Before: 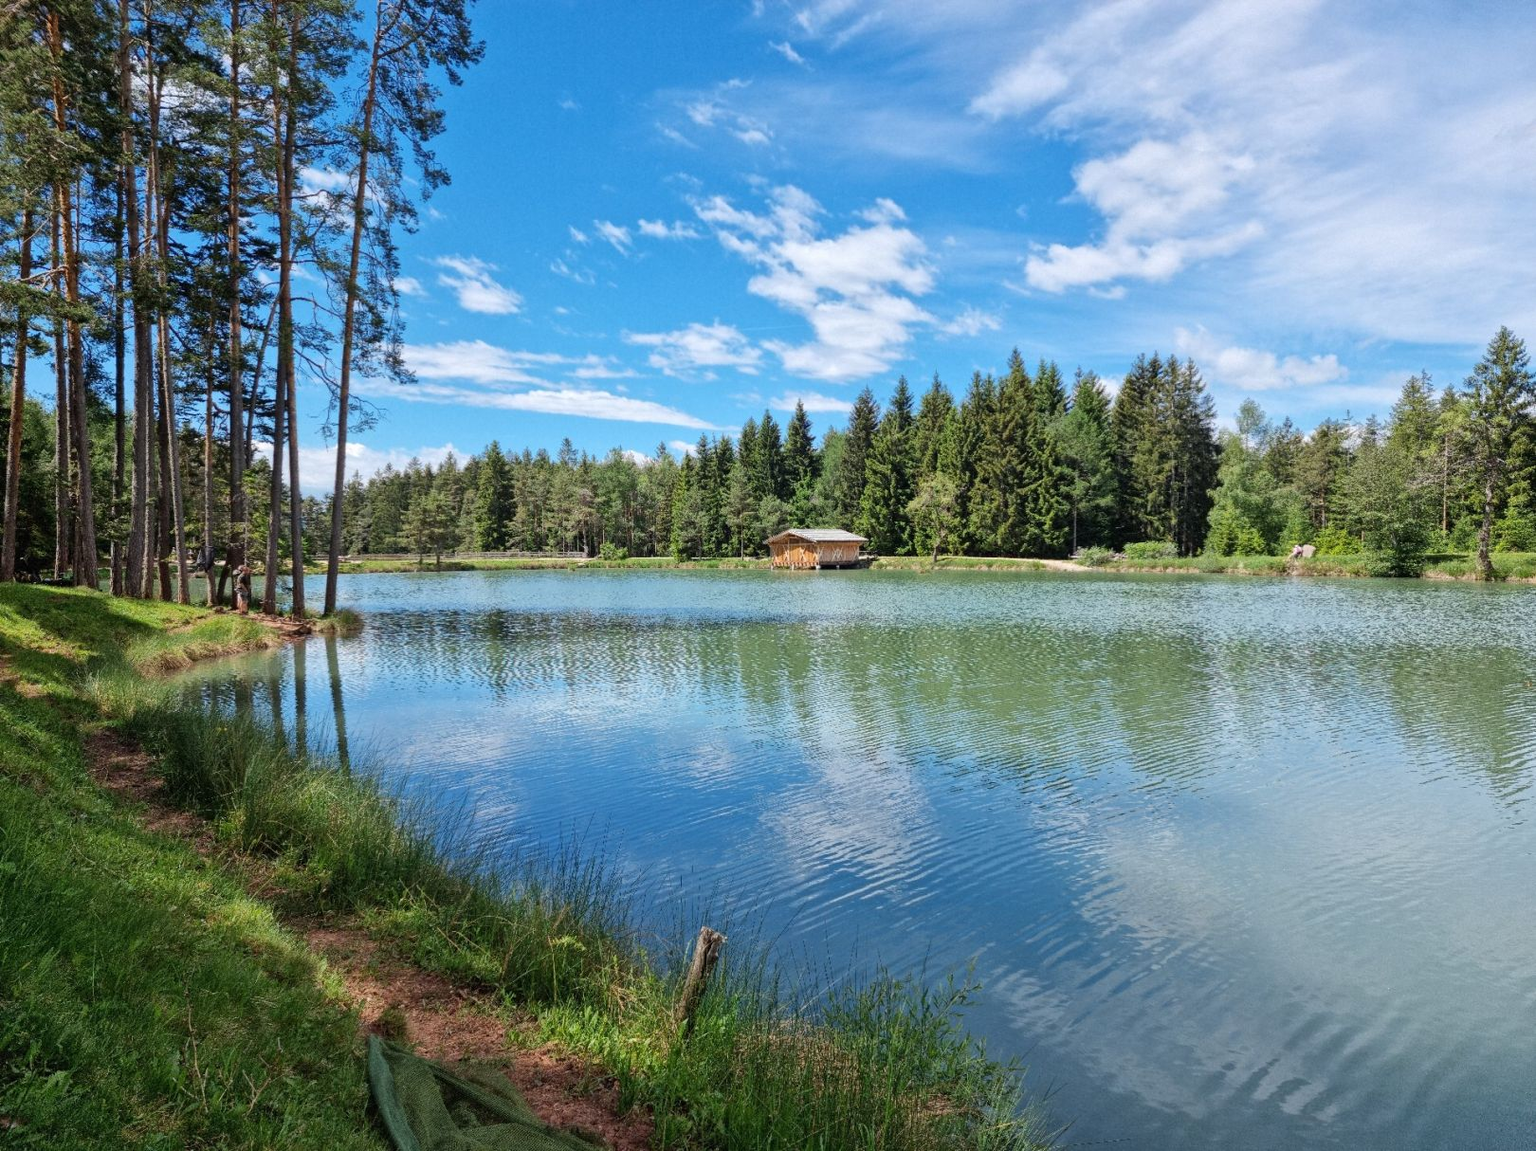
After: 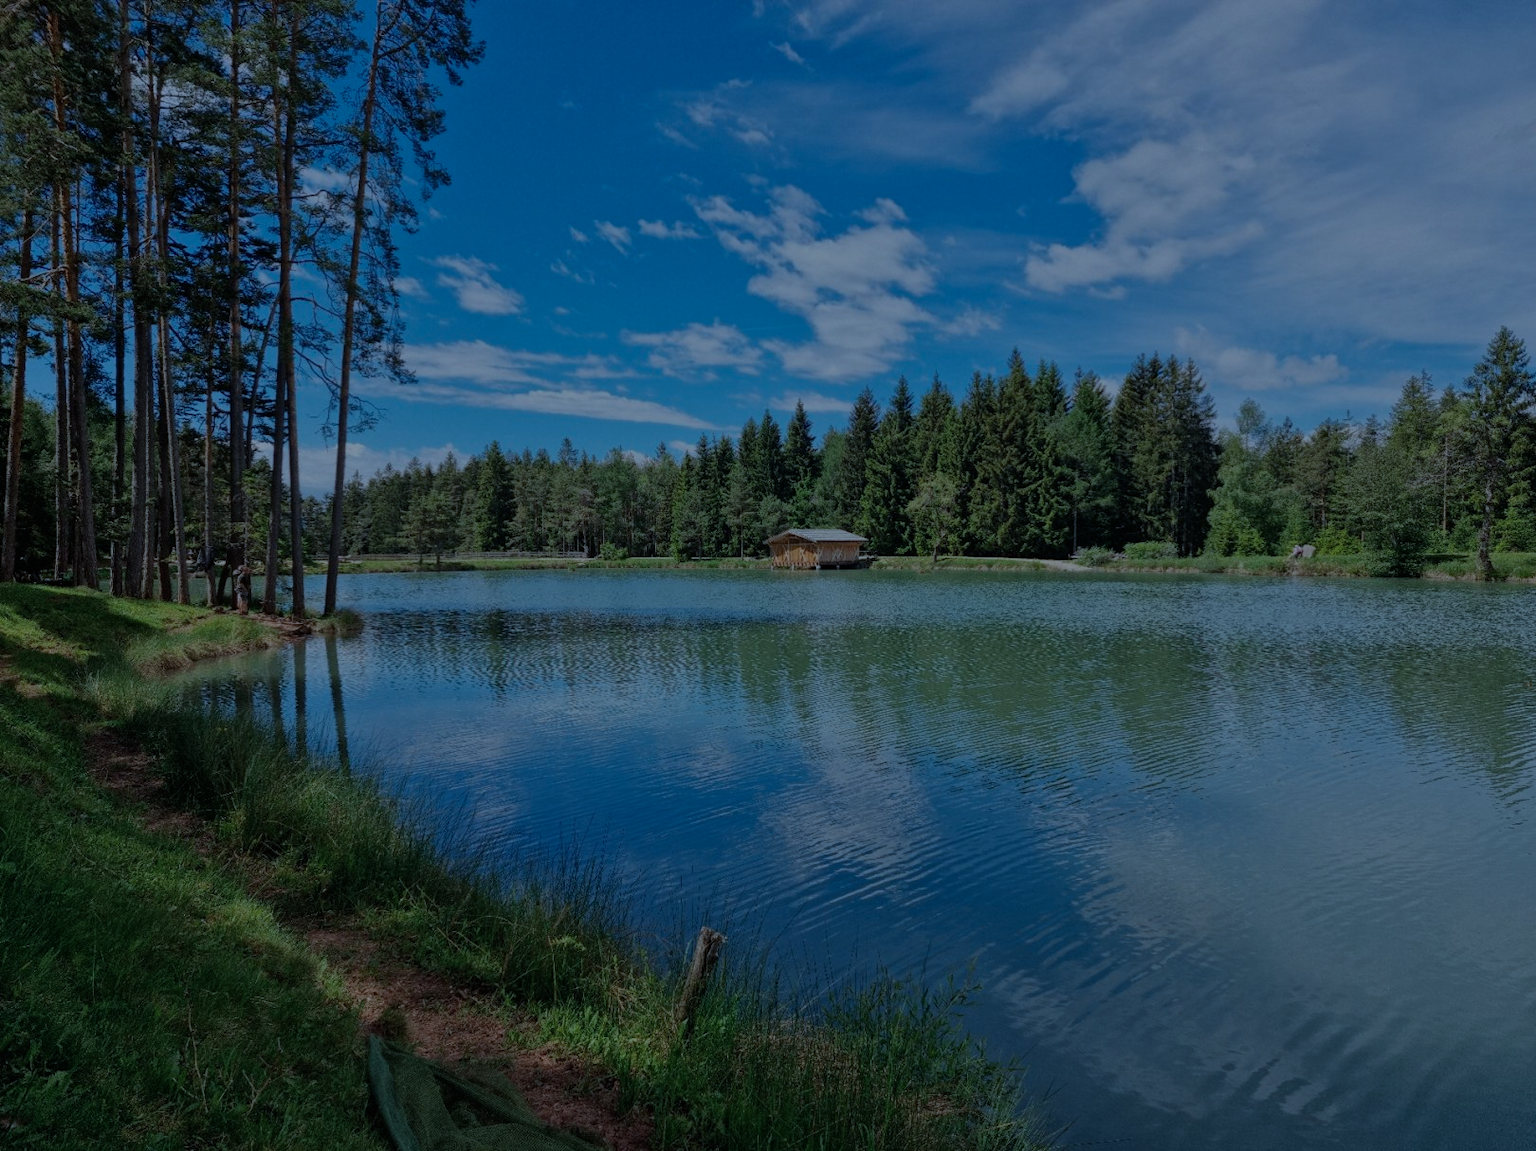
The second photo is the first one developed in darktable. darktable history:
color calibration: illuminant as shot in camera, x 0.384, y 0.38, temperature 3942.72 K
exposure: exposure -2.101 EV, compensate highlight preservation false
shadows and highlights: radius 107.78, shadows 23.22, highlights -59.1, low approximation 0.01, soften with gaussian
